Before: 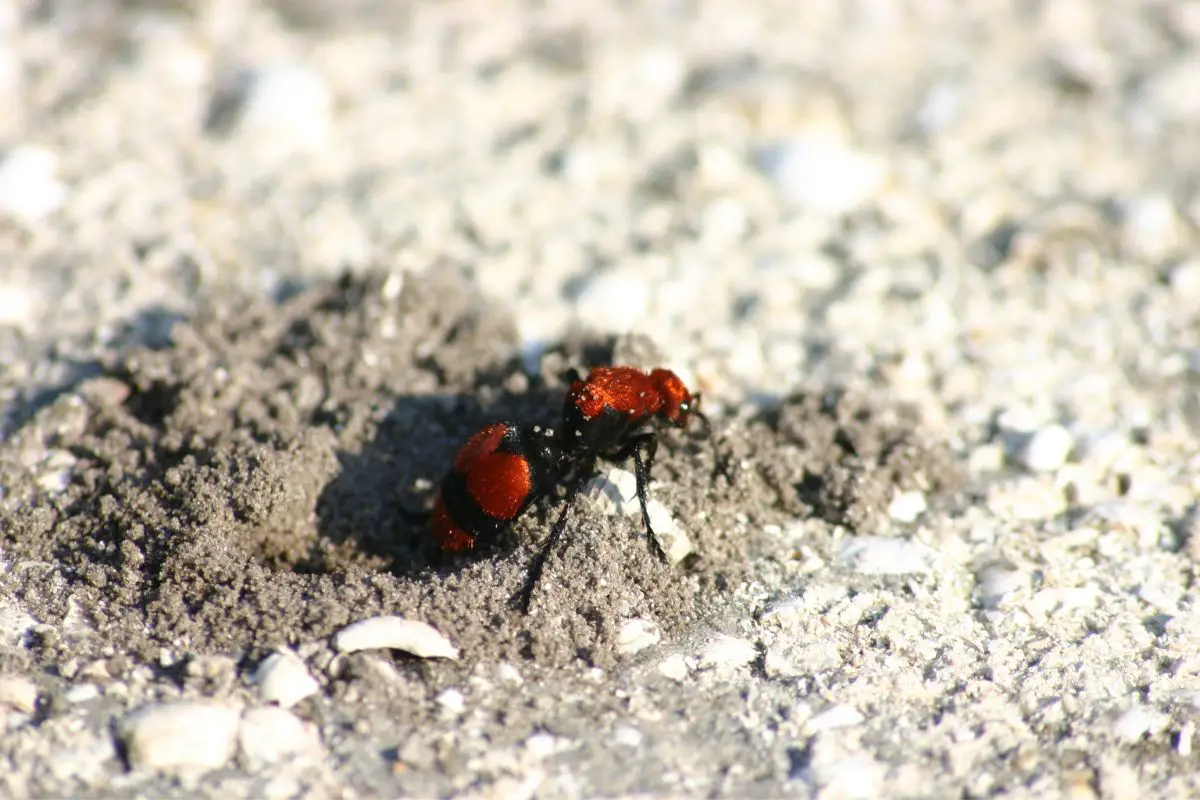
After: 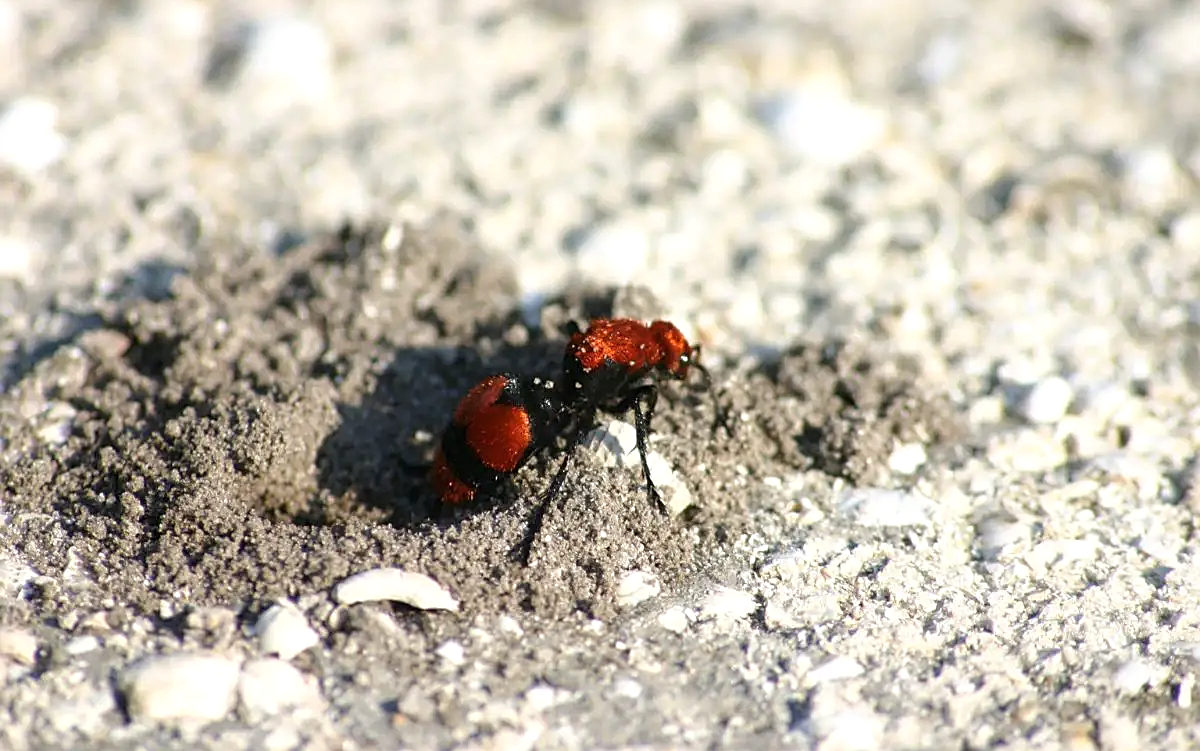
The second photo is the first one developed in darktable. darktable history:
local contrast: highlights 100%, shadows 97%, detail 119%, midtone range 0.2
sharpen: on, module defaults
crop and rotate: top 6.11%
